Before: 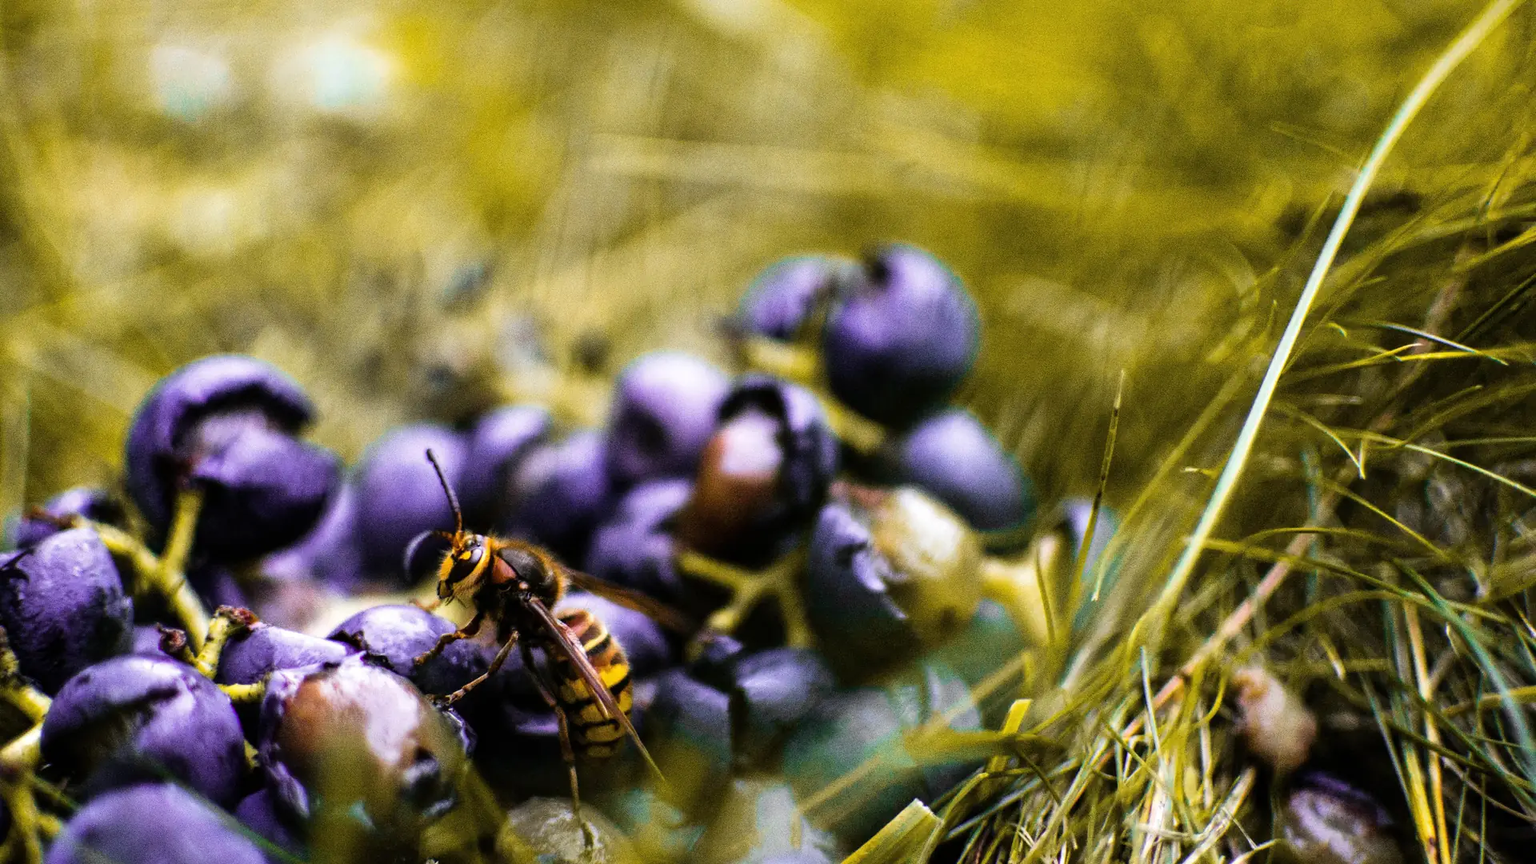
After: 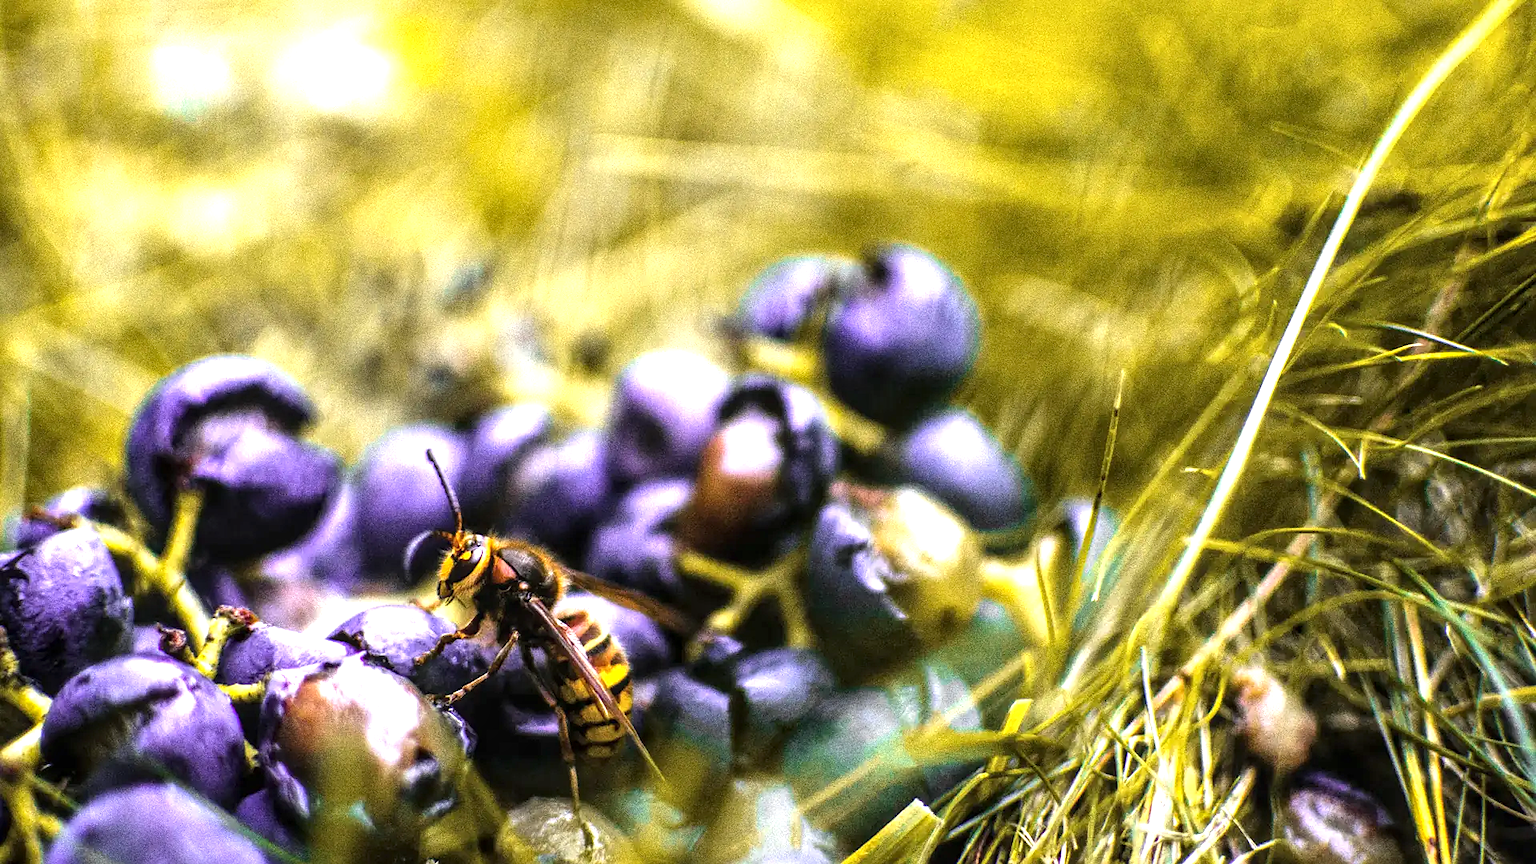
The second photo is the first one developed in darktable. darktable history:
local contrast: on, module defaults
sharpen: radius 1.248, amount 0.307, threshold 0.247
exposure: black level correction 0, exposure 0.947 EV, compensate exposure bias true, compensate highlight preservation false
